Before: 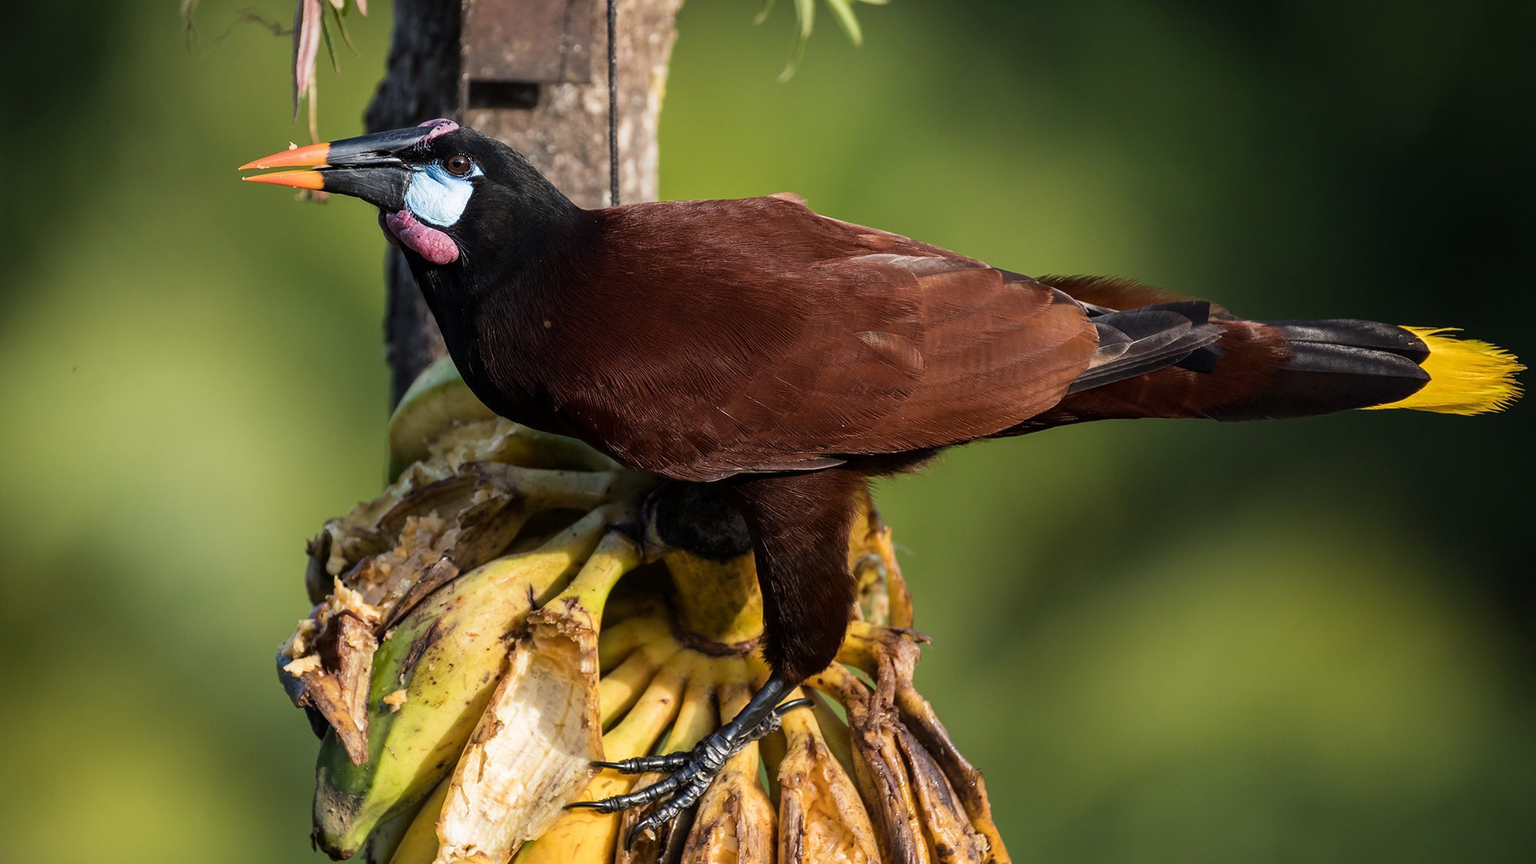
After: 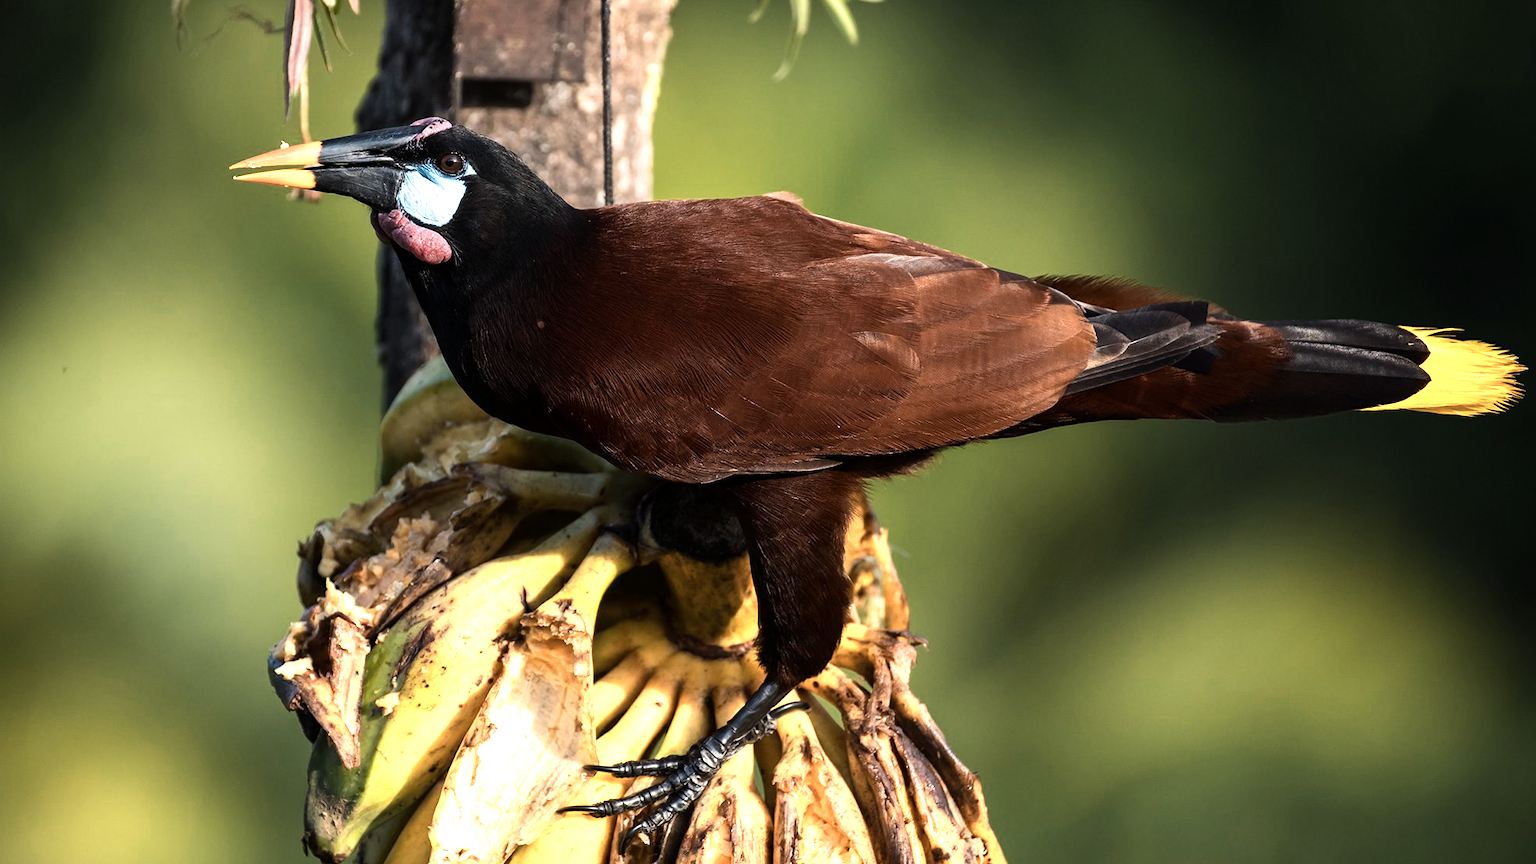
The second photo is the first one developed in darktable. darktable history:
crop and rotate: left 0.732%, top 0.288%, bottom 0.413%
color zones: curves: ch0 [(0.018, 0.548) (0.197, 0.654) (0.425, 0.447) (0.605, 0.658) (0.732, 0.579)]; ch1 [(0.105, 0.531) (0.224, 0.531) (0.386, 0.39) (0.618, 0.456) (0.732, 0.456) (0.956, 0.421)]; ch2 [(0.039, 0.583) (0.215, 0.465) (0.399, 0.544) (0.465, 0.548) (0.614, 0.447) (0.724, 0.43) (0.882, 0.623) (0.956, 0.632)]
tone equalizer: -8 EV -0.447 EV, -7 EV -0.414 EV, -6 EV -0.307 EV, -5 EV -0.193 EV, -3 EV 0.242 EV, -2 EV 0.309 EV, -1 EV 0.4 EV, +0 EV 0.421 EV, edges refinement/feathering 500, mask exposure compensation -1.57 EV, preserve details no
